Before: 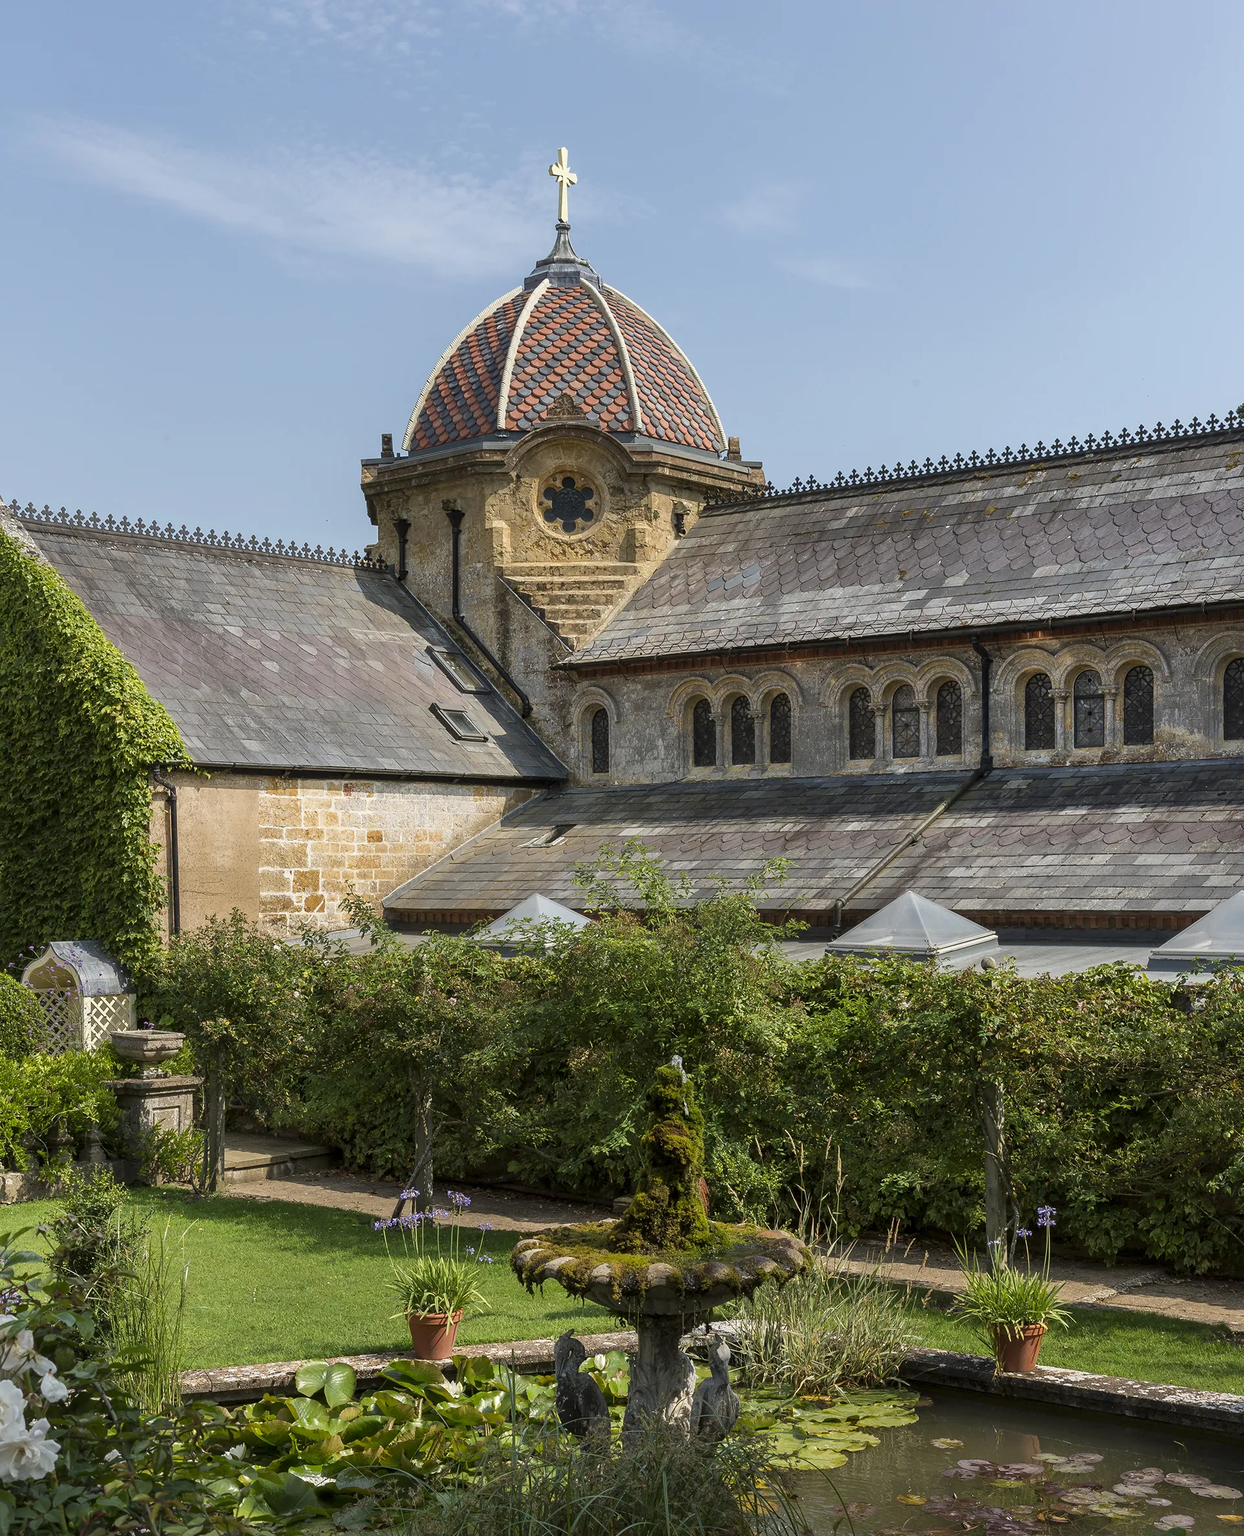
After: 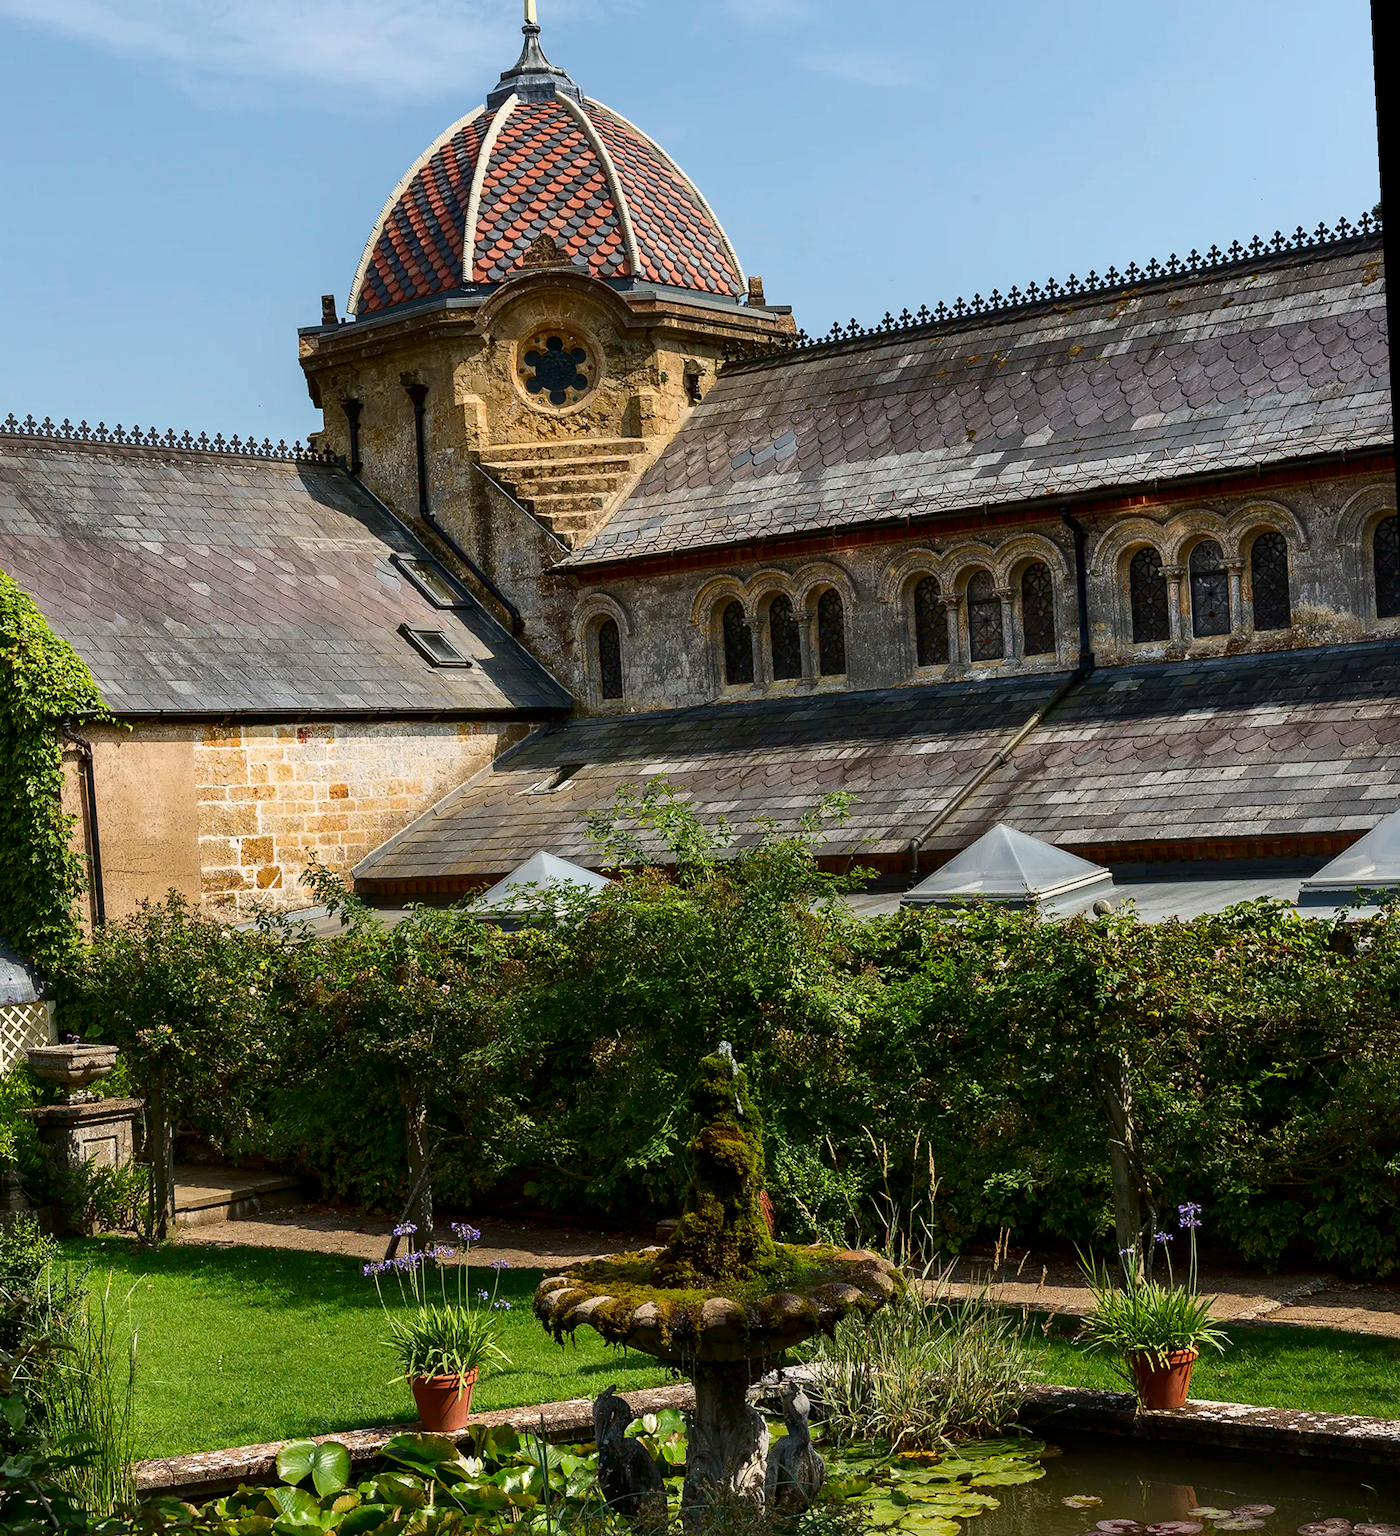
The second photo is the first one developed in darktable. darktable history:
crop and rotate: left 8.262%, top 9.226%
contrast brightness saturation: contrast 0.19, brightness -0.11, saturation 0.21
rotate and perspective: rotation -3°, crop left 0.031, crop right 0.968, crop top 0.07, crop bottom 0.93
